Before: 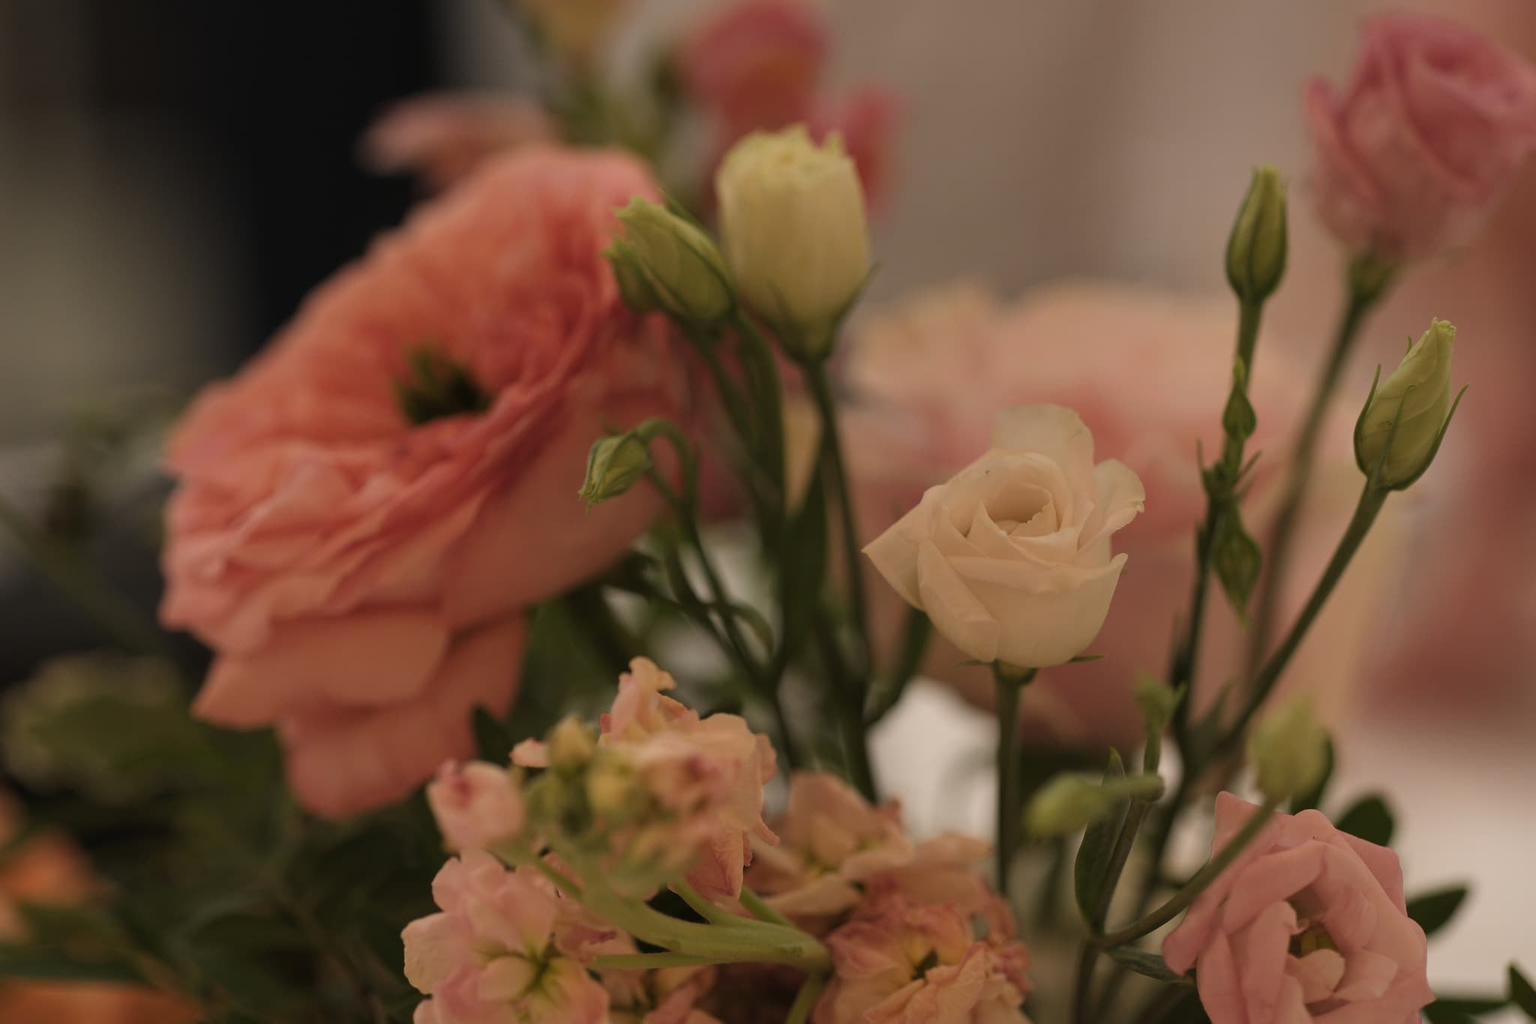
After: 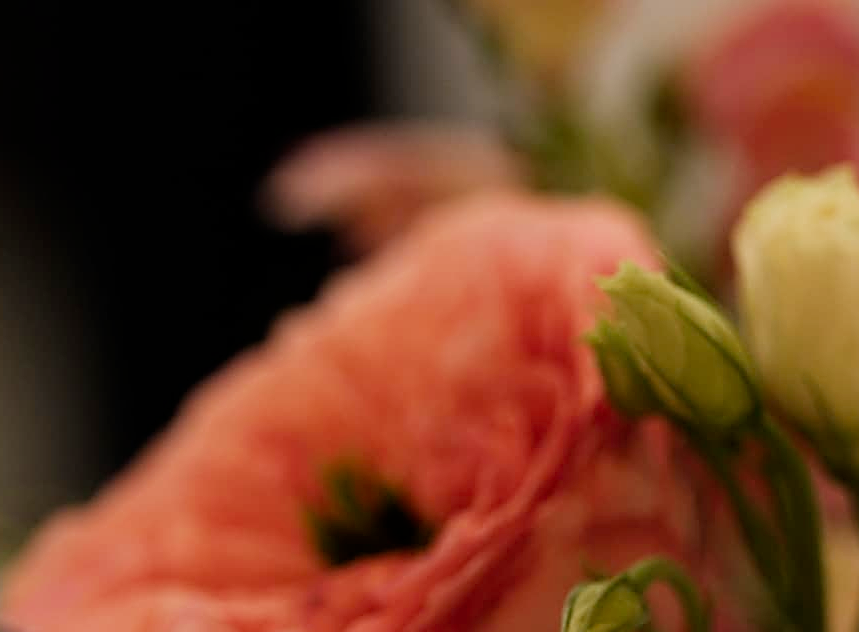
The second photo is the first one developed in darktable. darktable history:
filmic rgb: middle gray luminance 12.74%, black relative exposure -10.13 EV, white relative exposure 3.47 EV, threshold 6 EV, target black luminance 0%, hardness 5.74, latitude 44.69%, contrast 1.221, highlights saturation mix 5%, shadows ↔ highlights balance 26.78%, add noise in highlights 0, preserve chrominance no, color science v3 (2019), use custom middle-gray values true, iterations of high-quality reconstruction 0, contrast in highlights soft, enable highlight reconstruction true
crop and rotate: left 10.817%, top 0.062%, right 47.194%, bottom 53.626%
sharpen: on, module defaults
